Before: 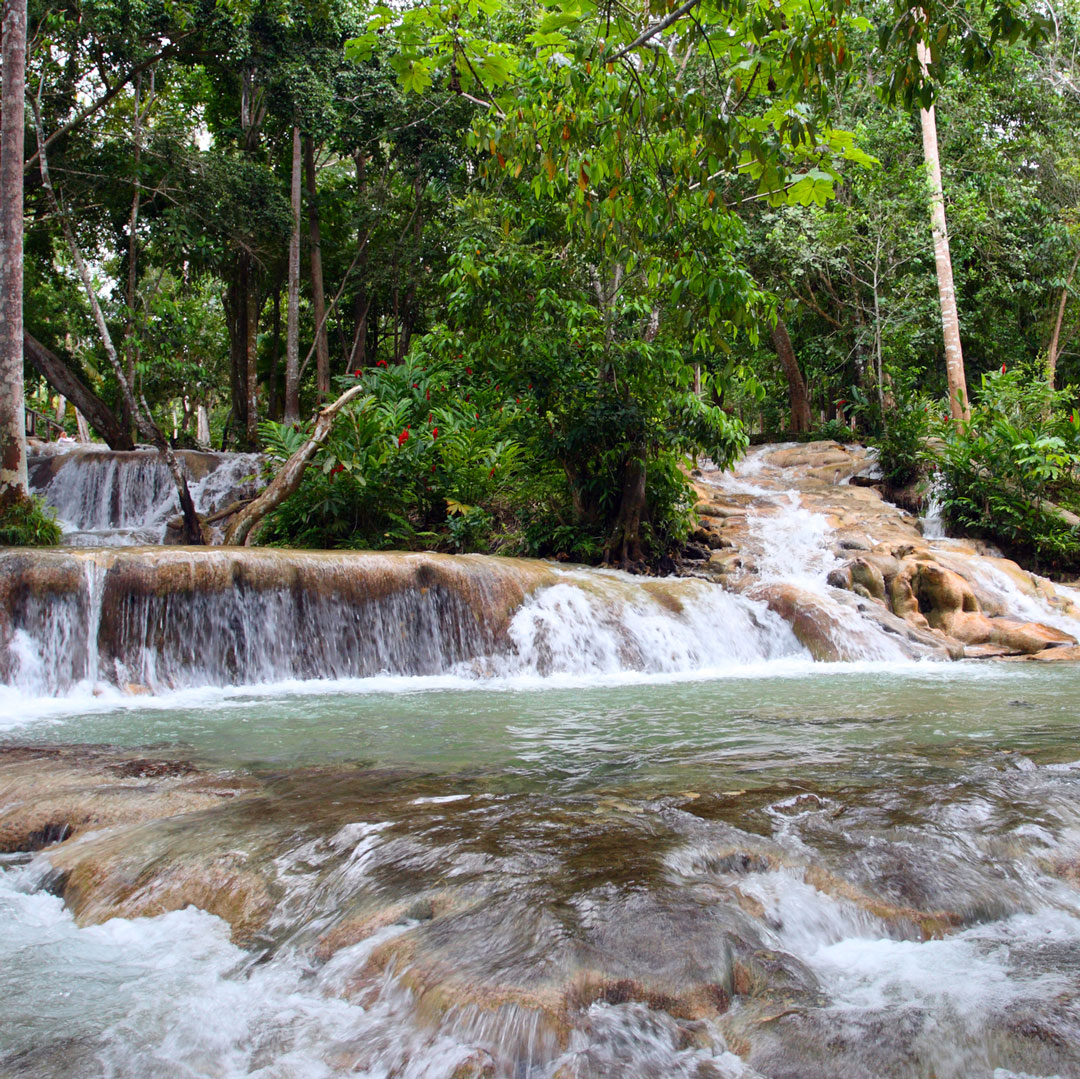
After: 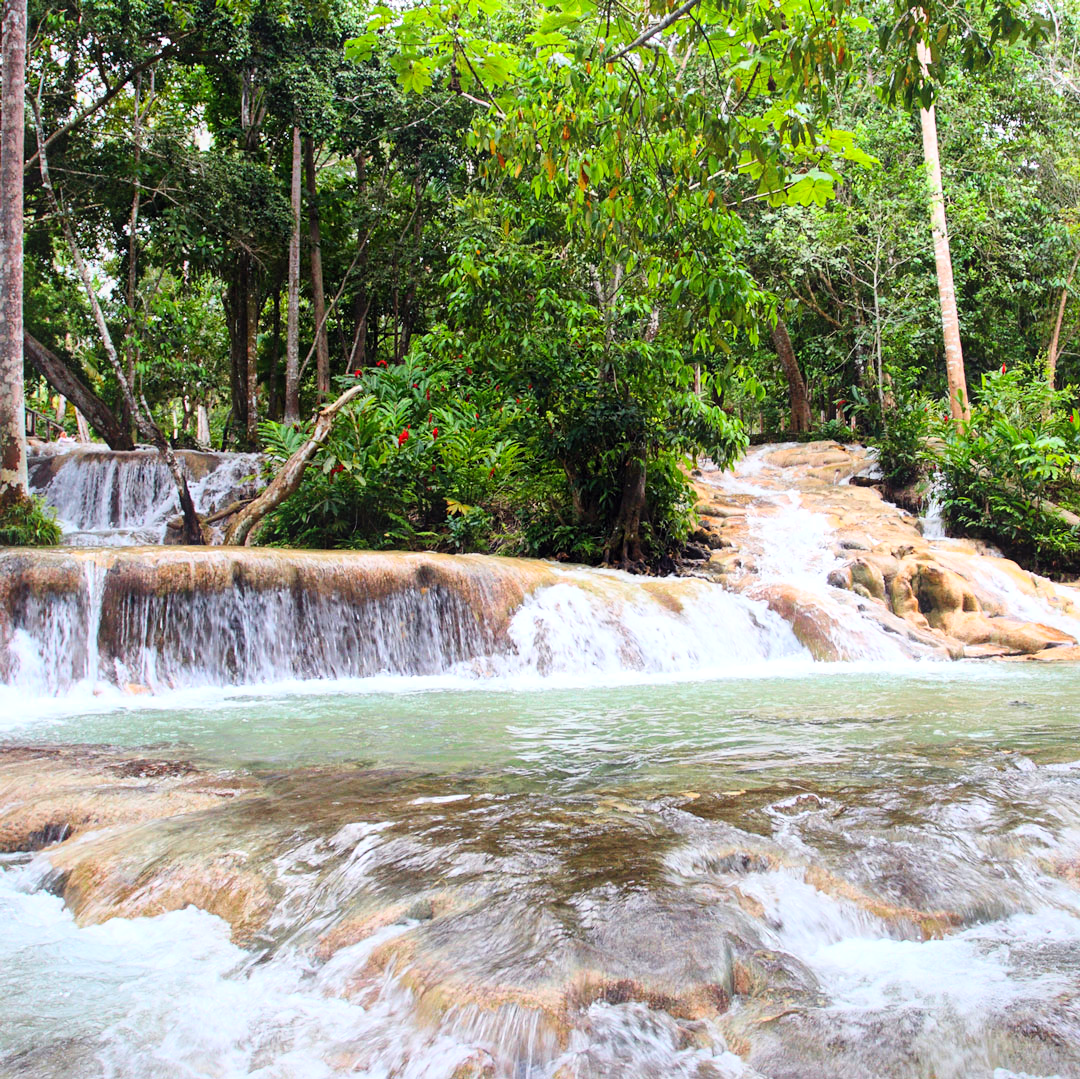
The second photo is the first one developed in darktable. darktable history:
local contrast: mode bilateral grid, contrast 19, coarseness 49, detail 119%, midtone range 0.2
tone equalizer: edges refinement/feathering 500, mask exposure compensation -1.24 EV, preserve details no
contrast equalizer: y [[0.439, 0.44, 0.442, 0.457, 0.493, 0.498], [0.5 ×6], [0.5 ×6], [0 ×6], [0 ×6]]
base curve: curves: ch0 [(0, 0) (0.005, 0.002) (0.15, 0.3) (0.4, 0.7) (0.75, 0.95) (1, 1)]
